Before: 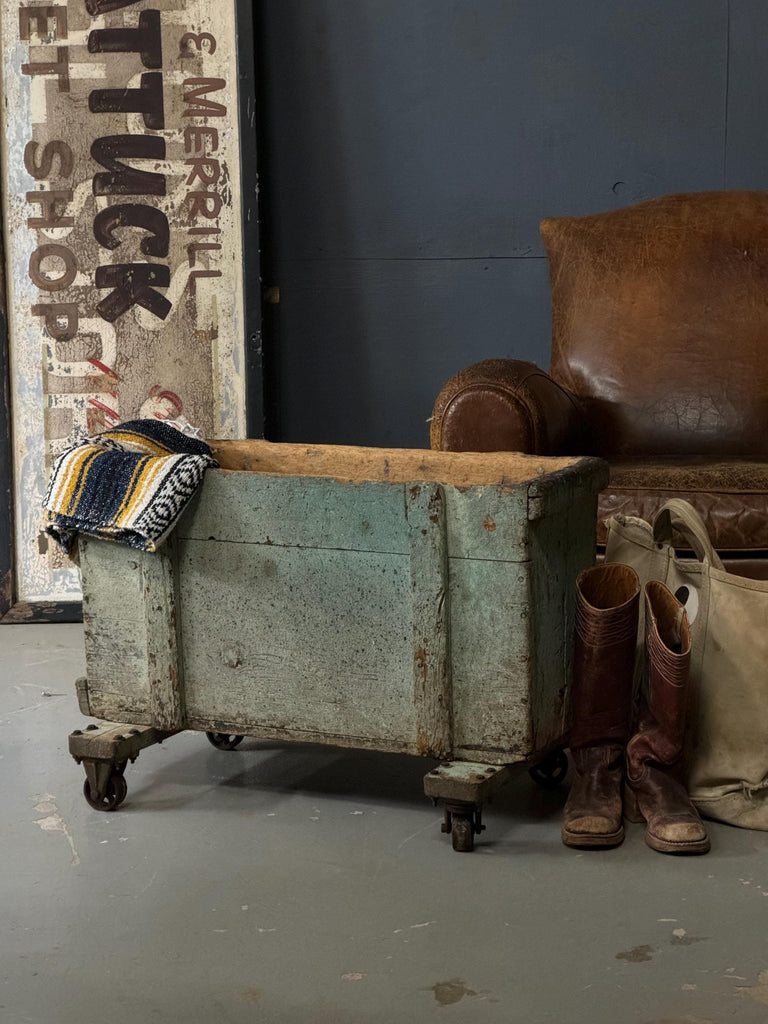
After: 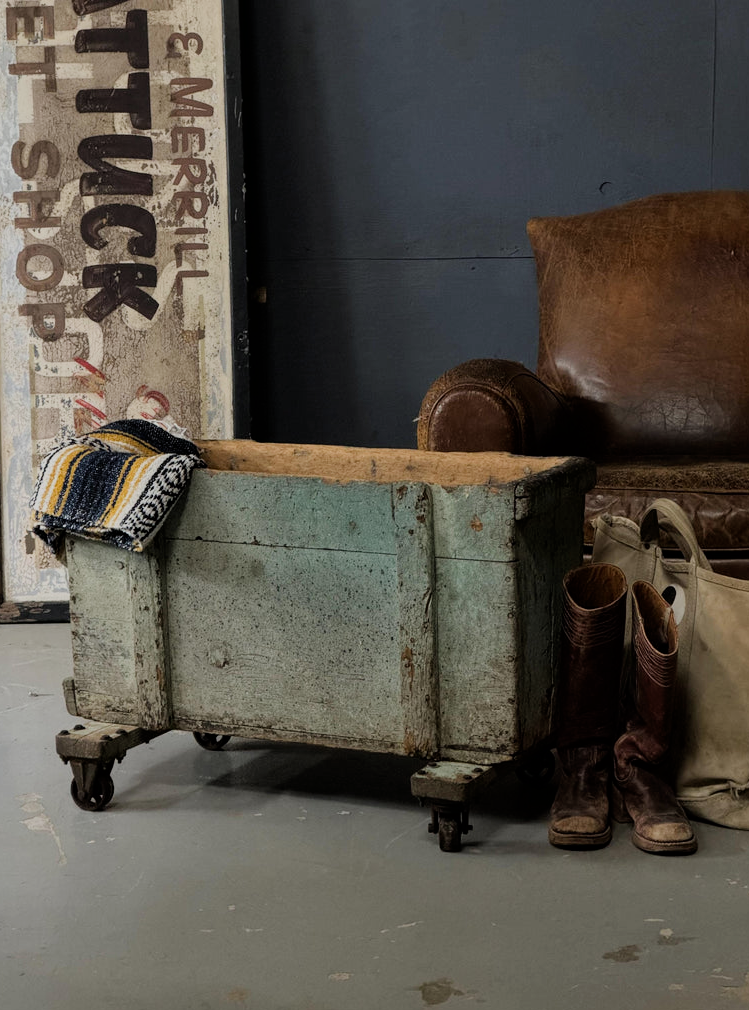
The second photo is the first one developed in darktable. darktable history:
crop and rotate: left 1.774%, right 0.633%, bottom 1.28%
filmic rgb: black relative exposure -7.65 EV, white relative exposure 4.56 EV, hardness 3.61
